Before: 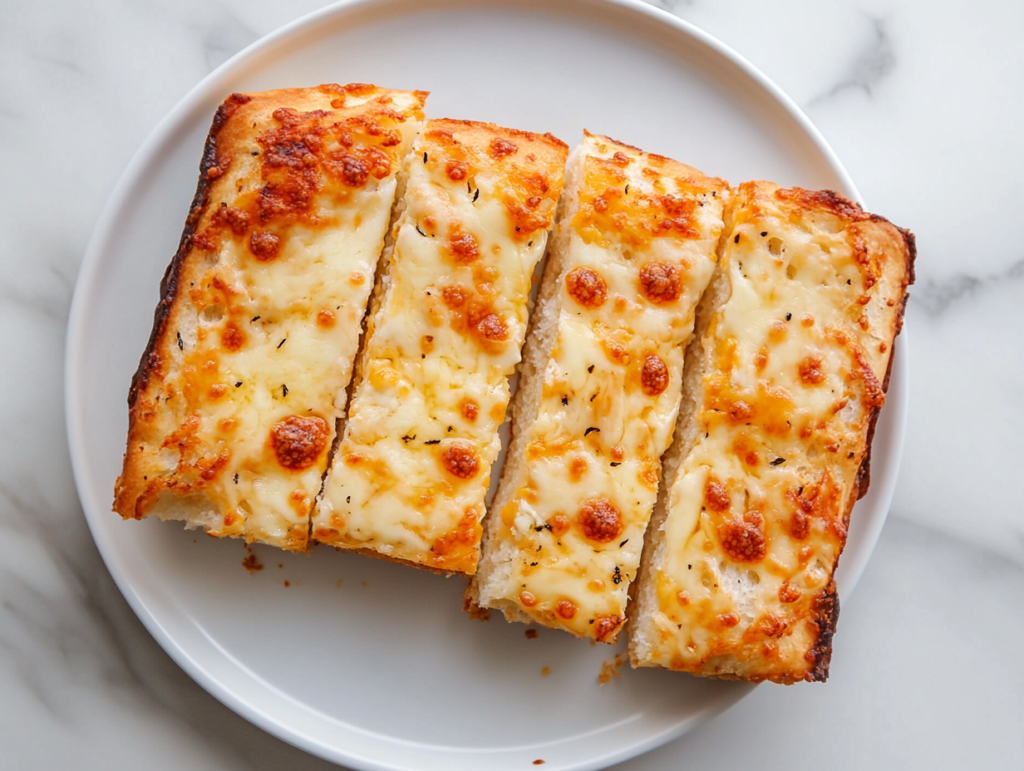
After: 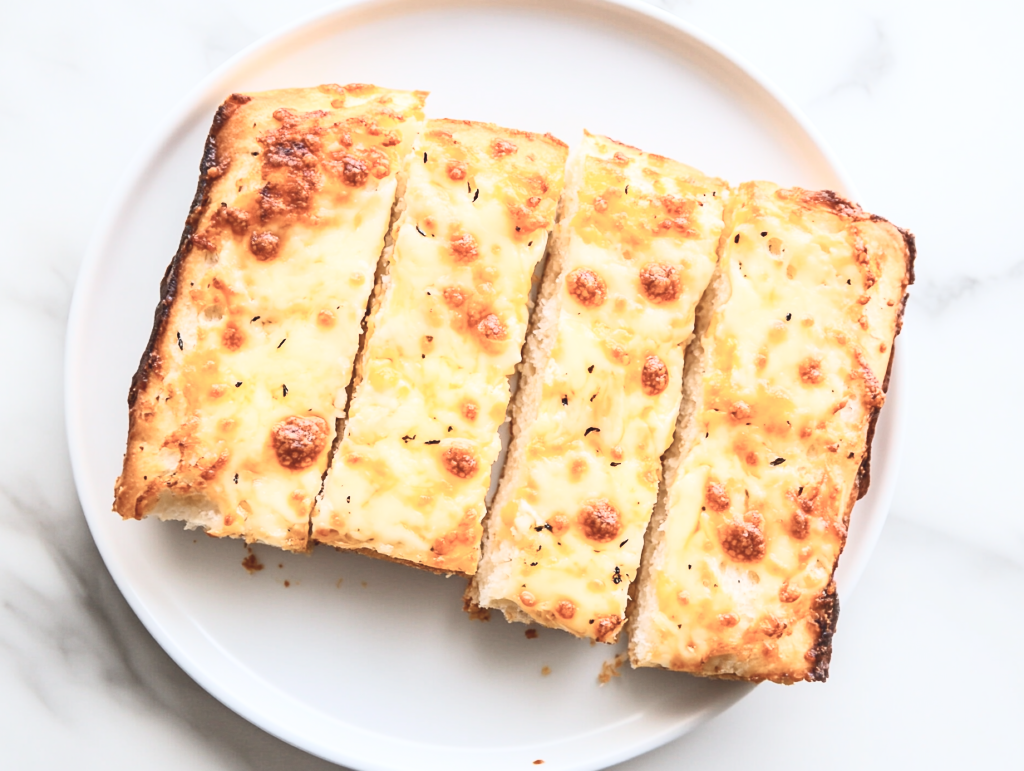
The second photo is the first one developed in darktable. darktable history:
contrast brightness saturation: contrast 0.44, brightness 0.555, saturation -0.193
